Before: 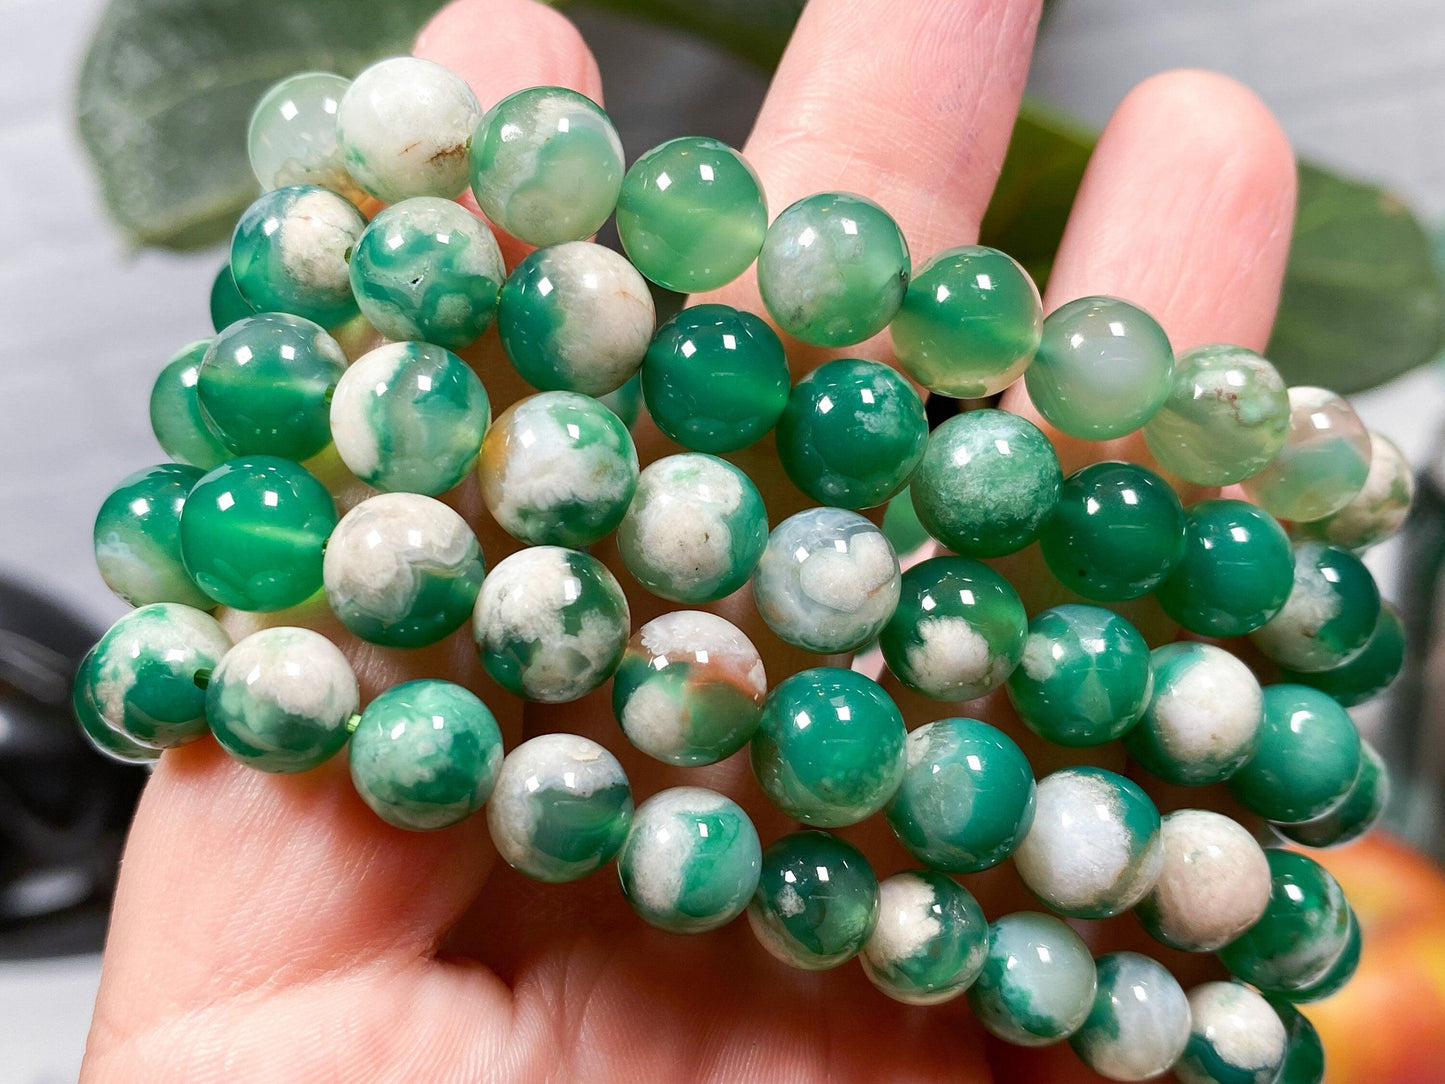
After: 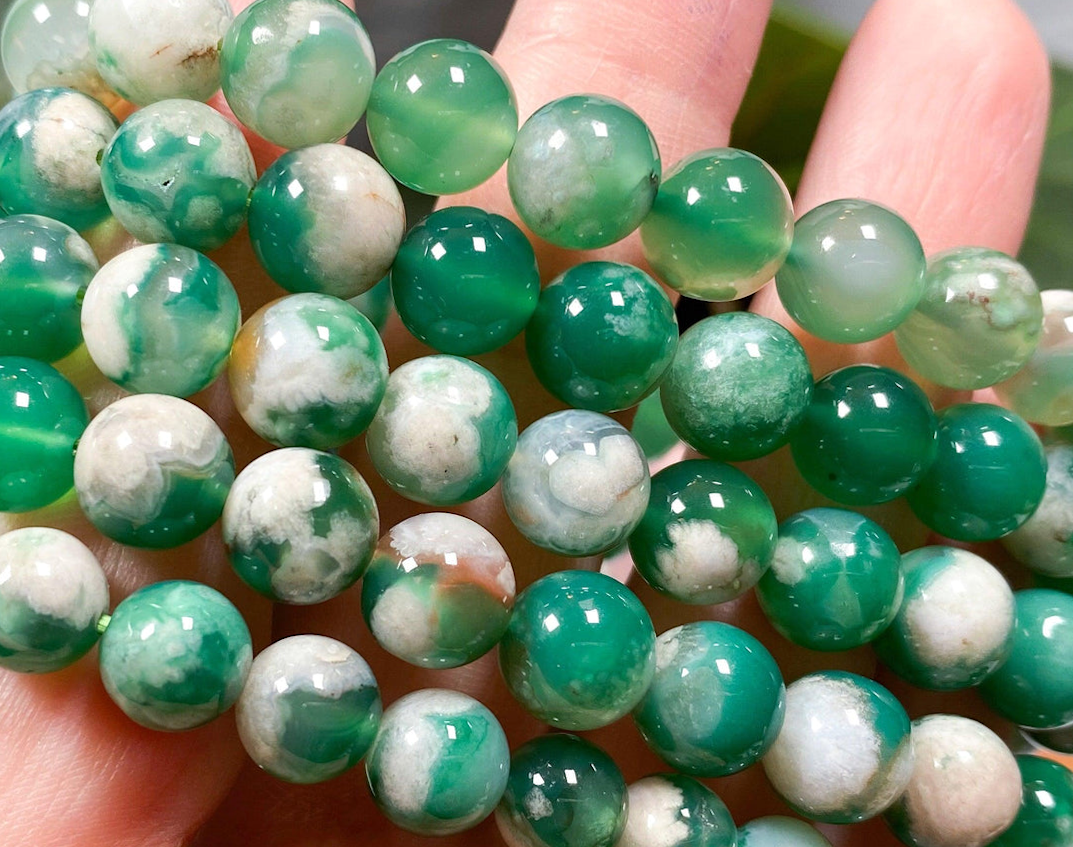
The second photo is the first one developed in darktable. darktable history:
crop: left 16.768%, top 8.653%, right 8.362%, bottom 12.485%
levels: levels [0, 0.498, 0.996]
rotate and perspective: rotation 0.192°, lens shift (horizontal) -0.015, crop left 0.005, crop right 0.996, crop top 0.006, crop bottom 0.99
